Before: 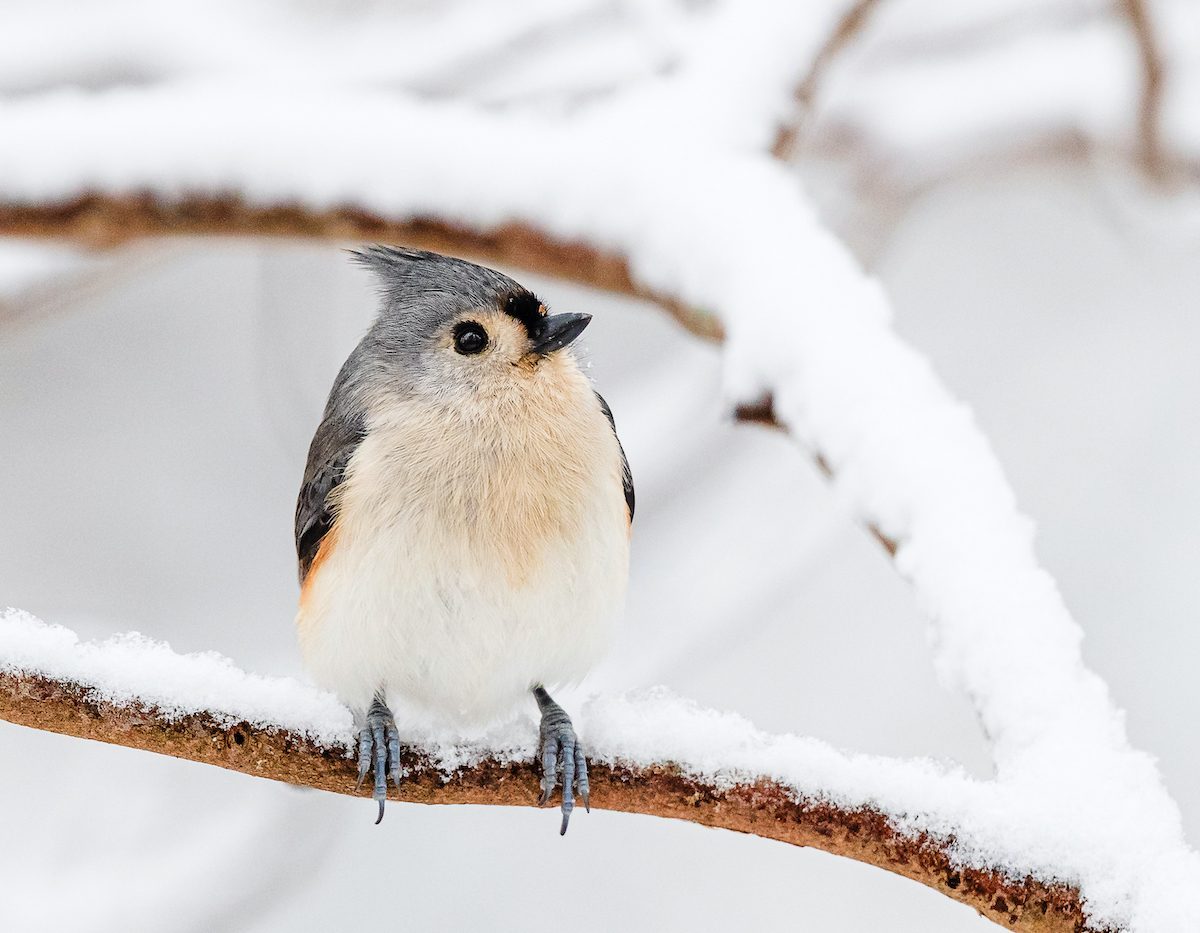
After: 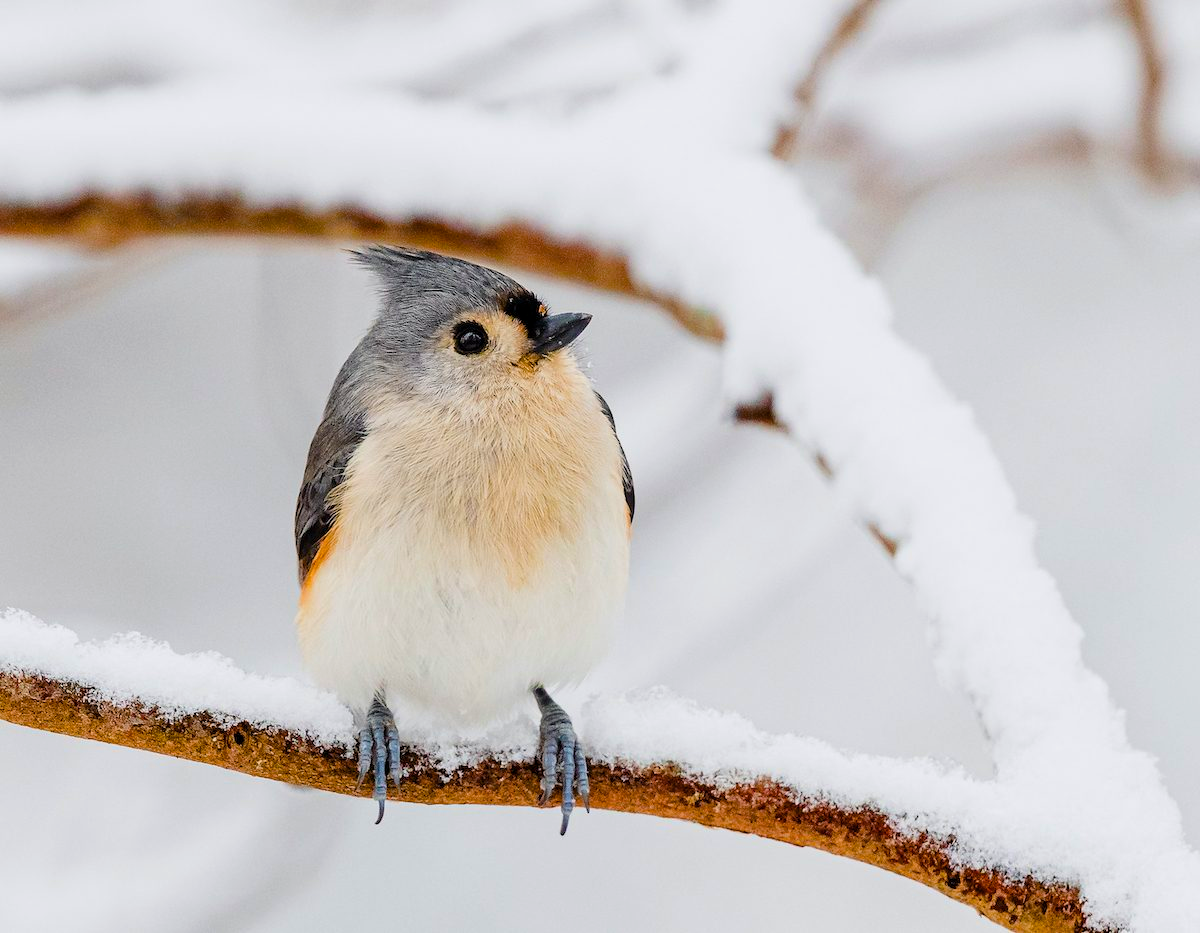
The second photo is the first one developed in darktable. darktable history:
exposure: black level correction 0.001, exposure -0.2 EV, compensate highlight preservation false
color balance rgb: linear chroma grading › global chroma 15%, perceptual saturation grading › global saturation 30%
